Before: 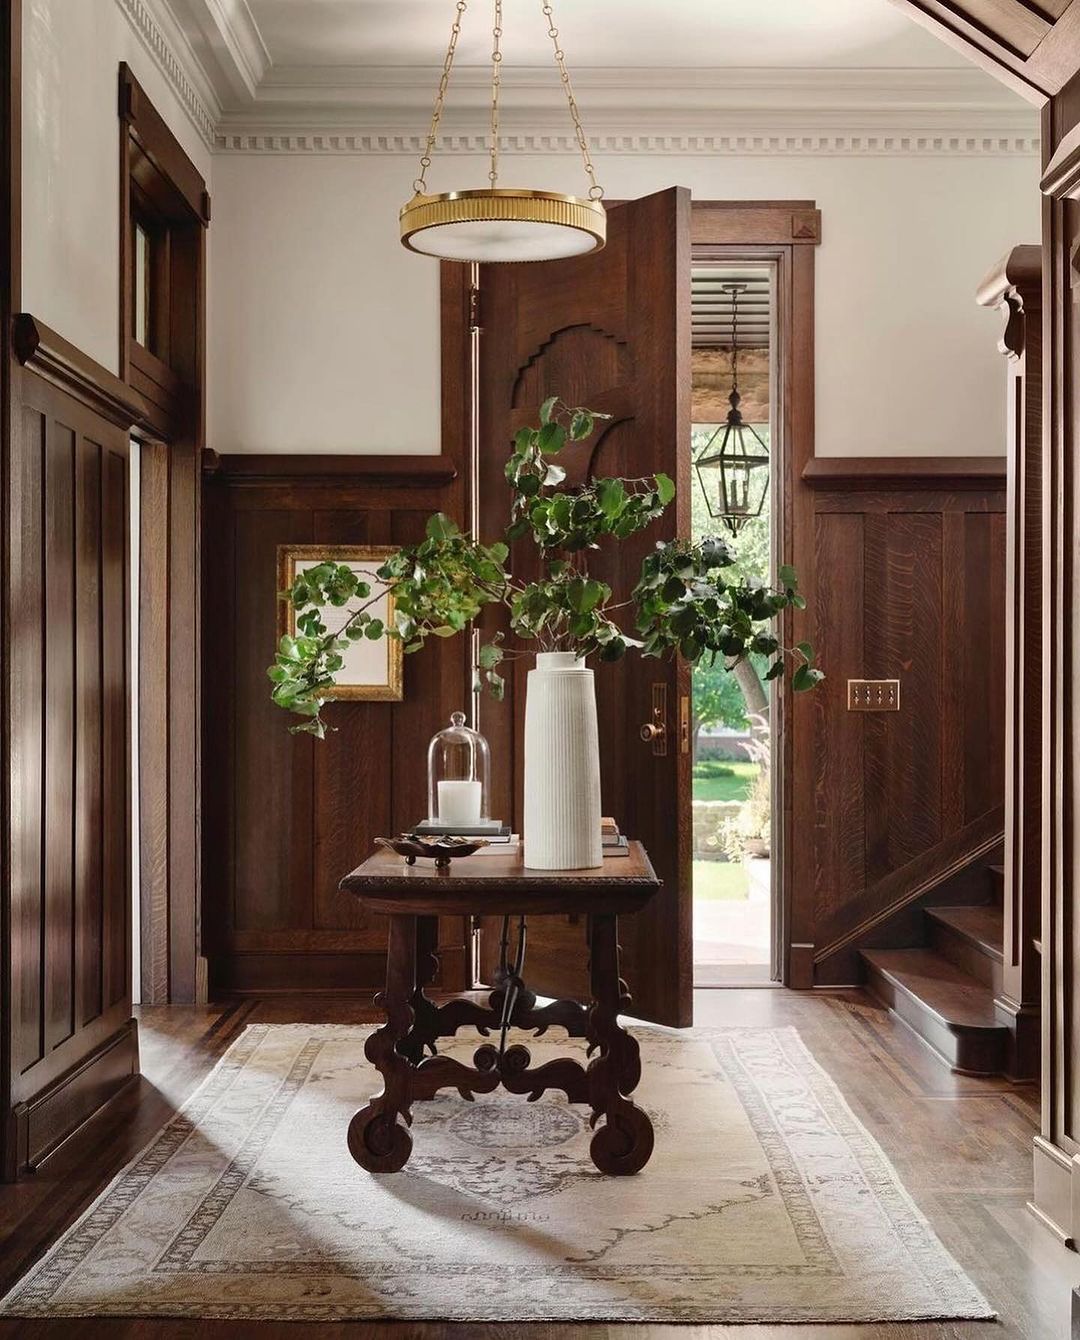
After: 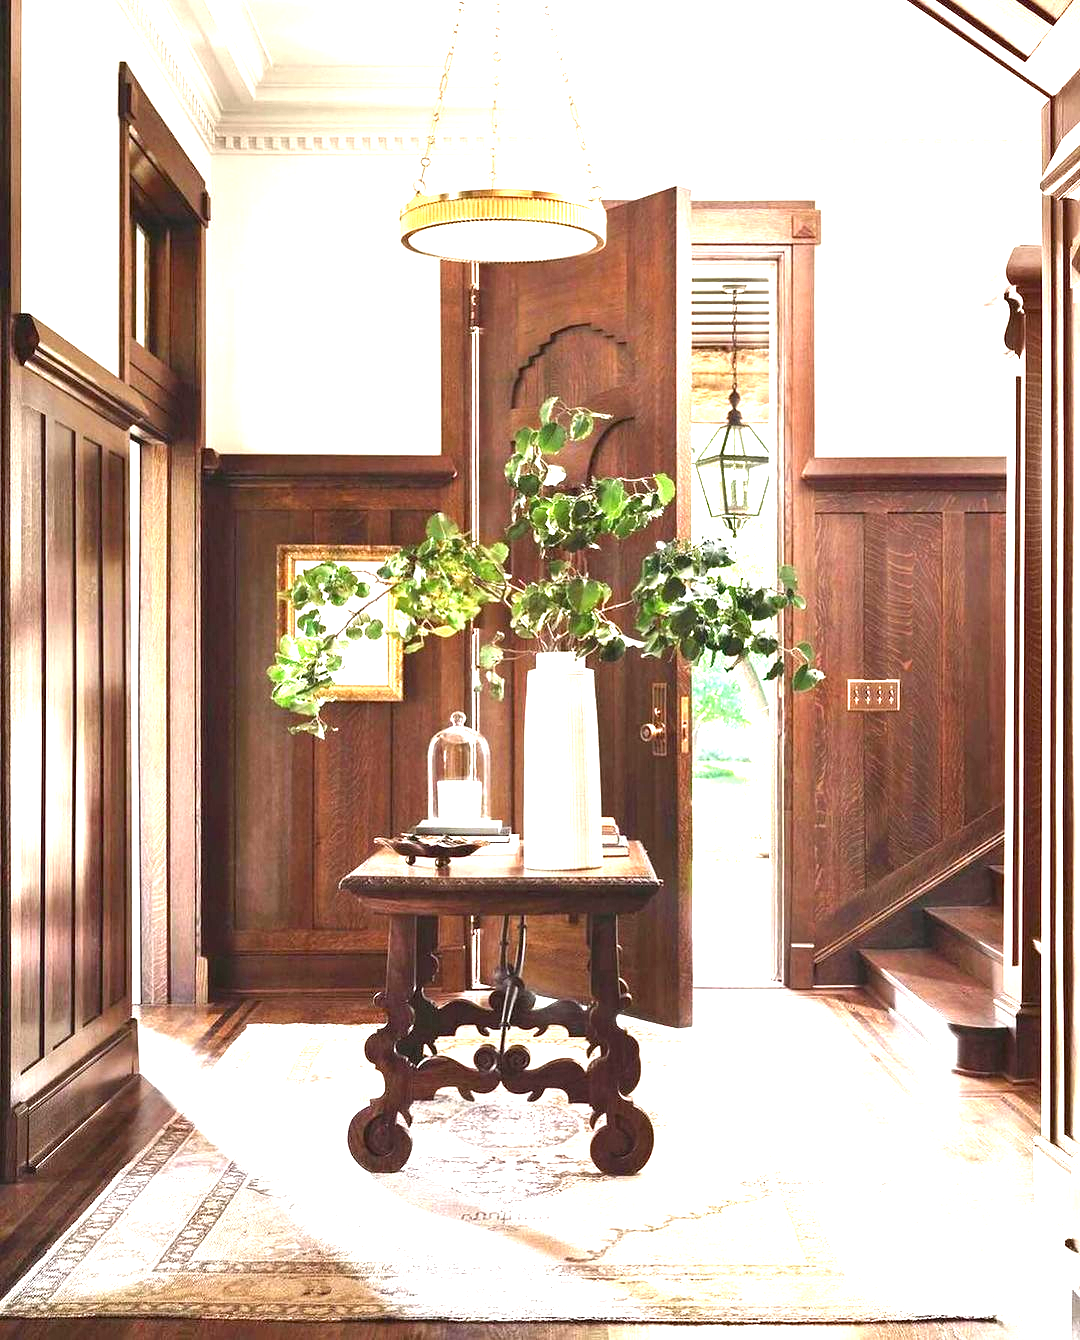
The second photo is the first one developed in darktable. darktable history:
exposure: exposure 2.257 EV, compensate exposure bias true, compensate highlight preservation false
